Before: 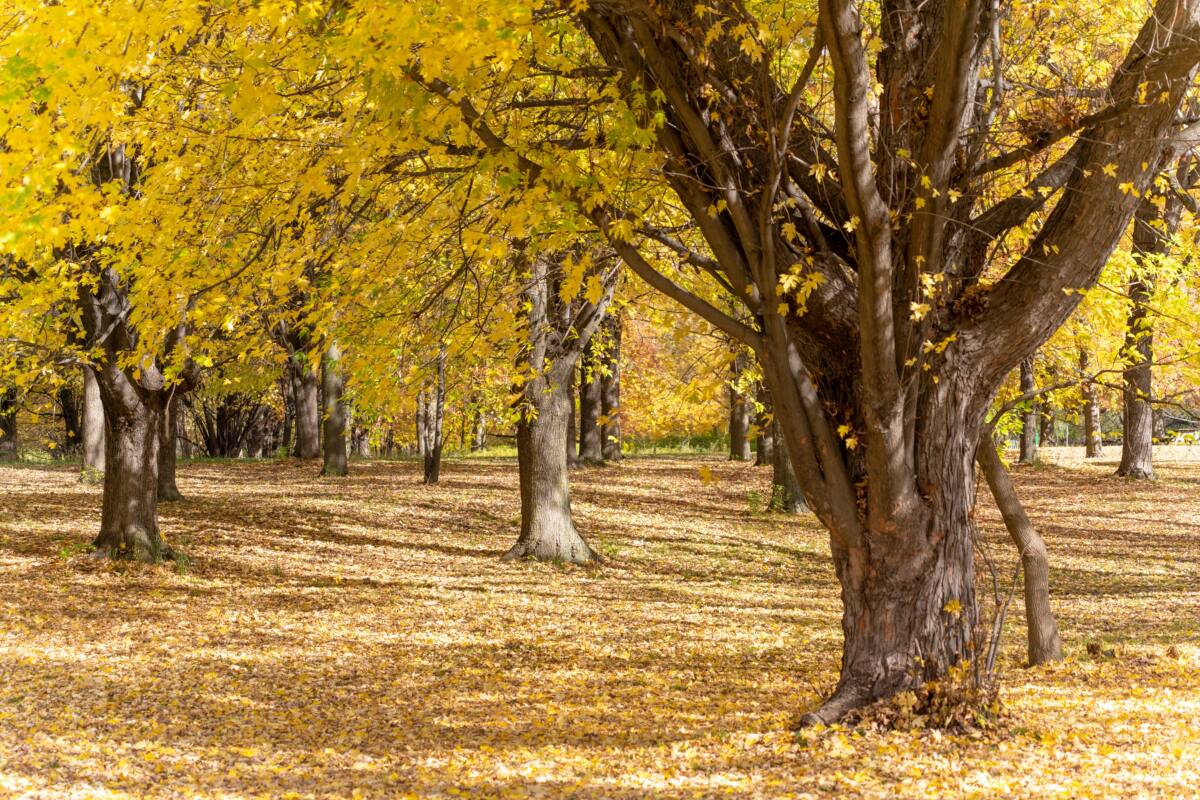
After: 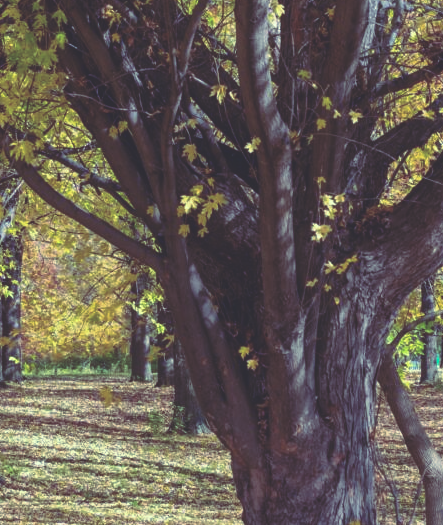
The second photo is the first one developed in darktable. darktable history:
rgb curve: curves: ch0 [(0, 0.186) (0.314, 0.284) (0.576, 0.466) (0.805, 0.691) (0.936, 0.886)]; ch1 [(0, 0.186) (0.314, 0.284) (0.581, 0.534) (0.771, 0.746) (0.936, 0.958)]; ch2 [(0, 0.216) (0.275, 0.39) (1, 1)], mode RGB, independent channels, compensate middle gray true, preserve colors none
crop and rotate: left 49.936%, top 10.094%, right 13.136%, bottom 24.256%
